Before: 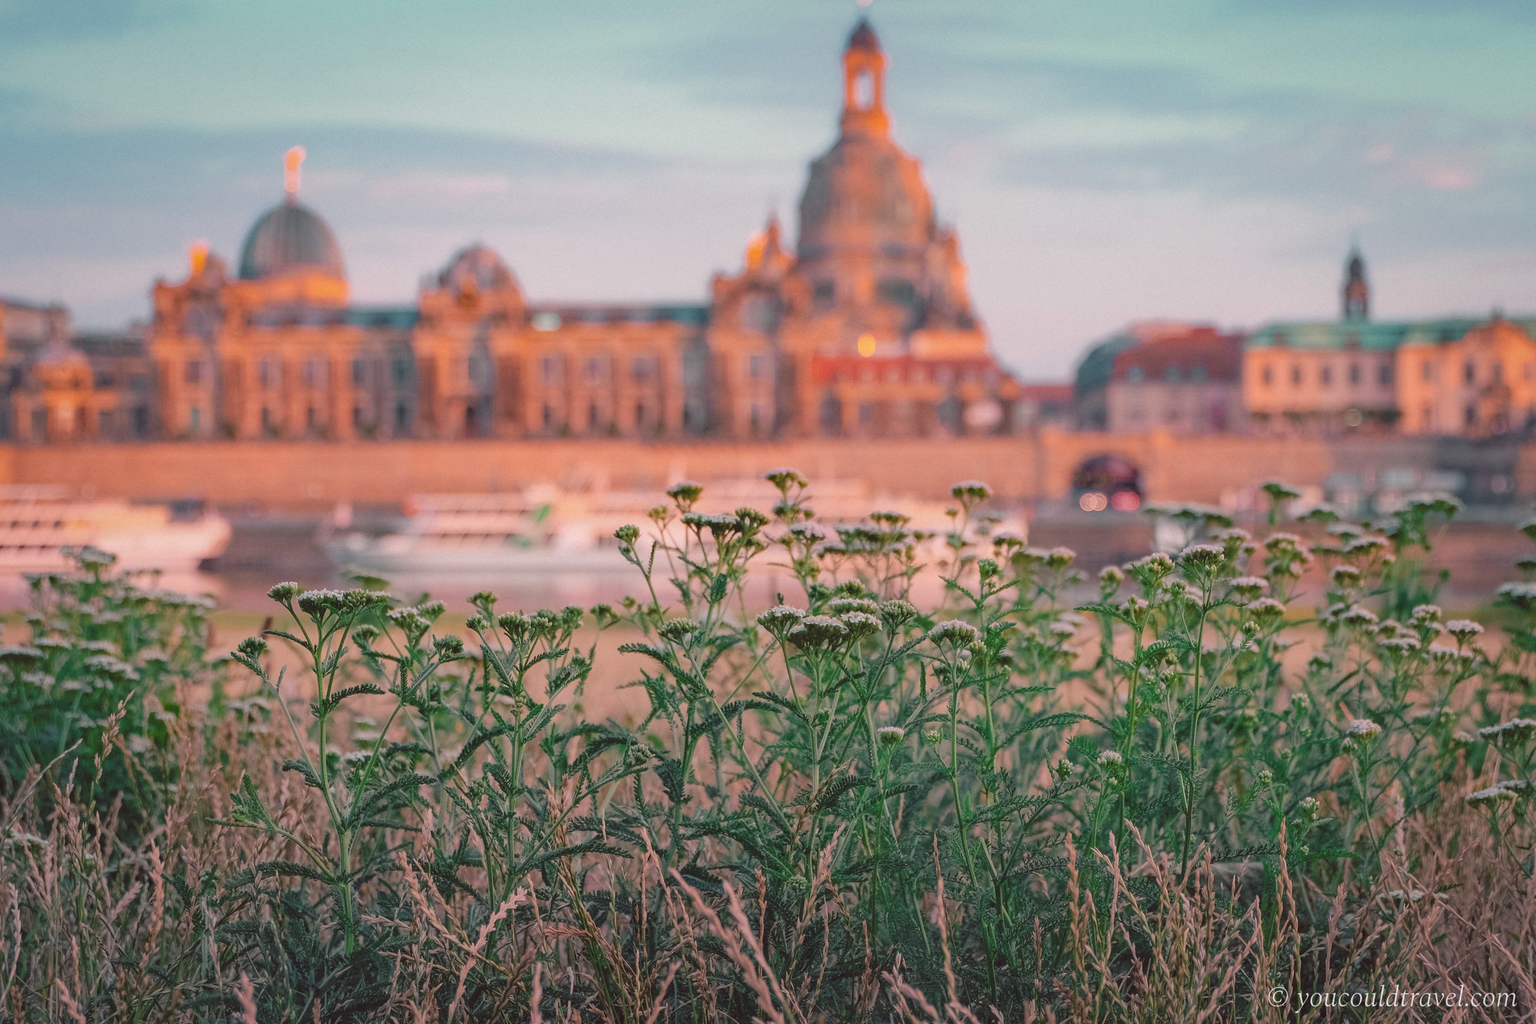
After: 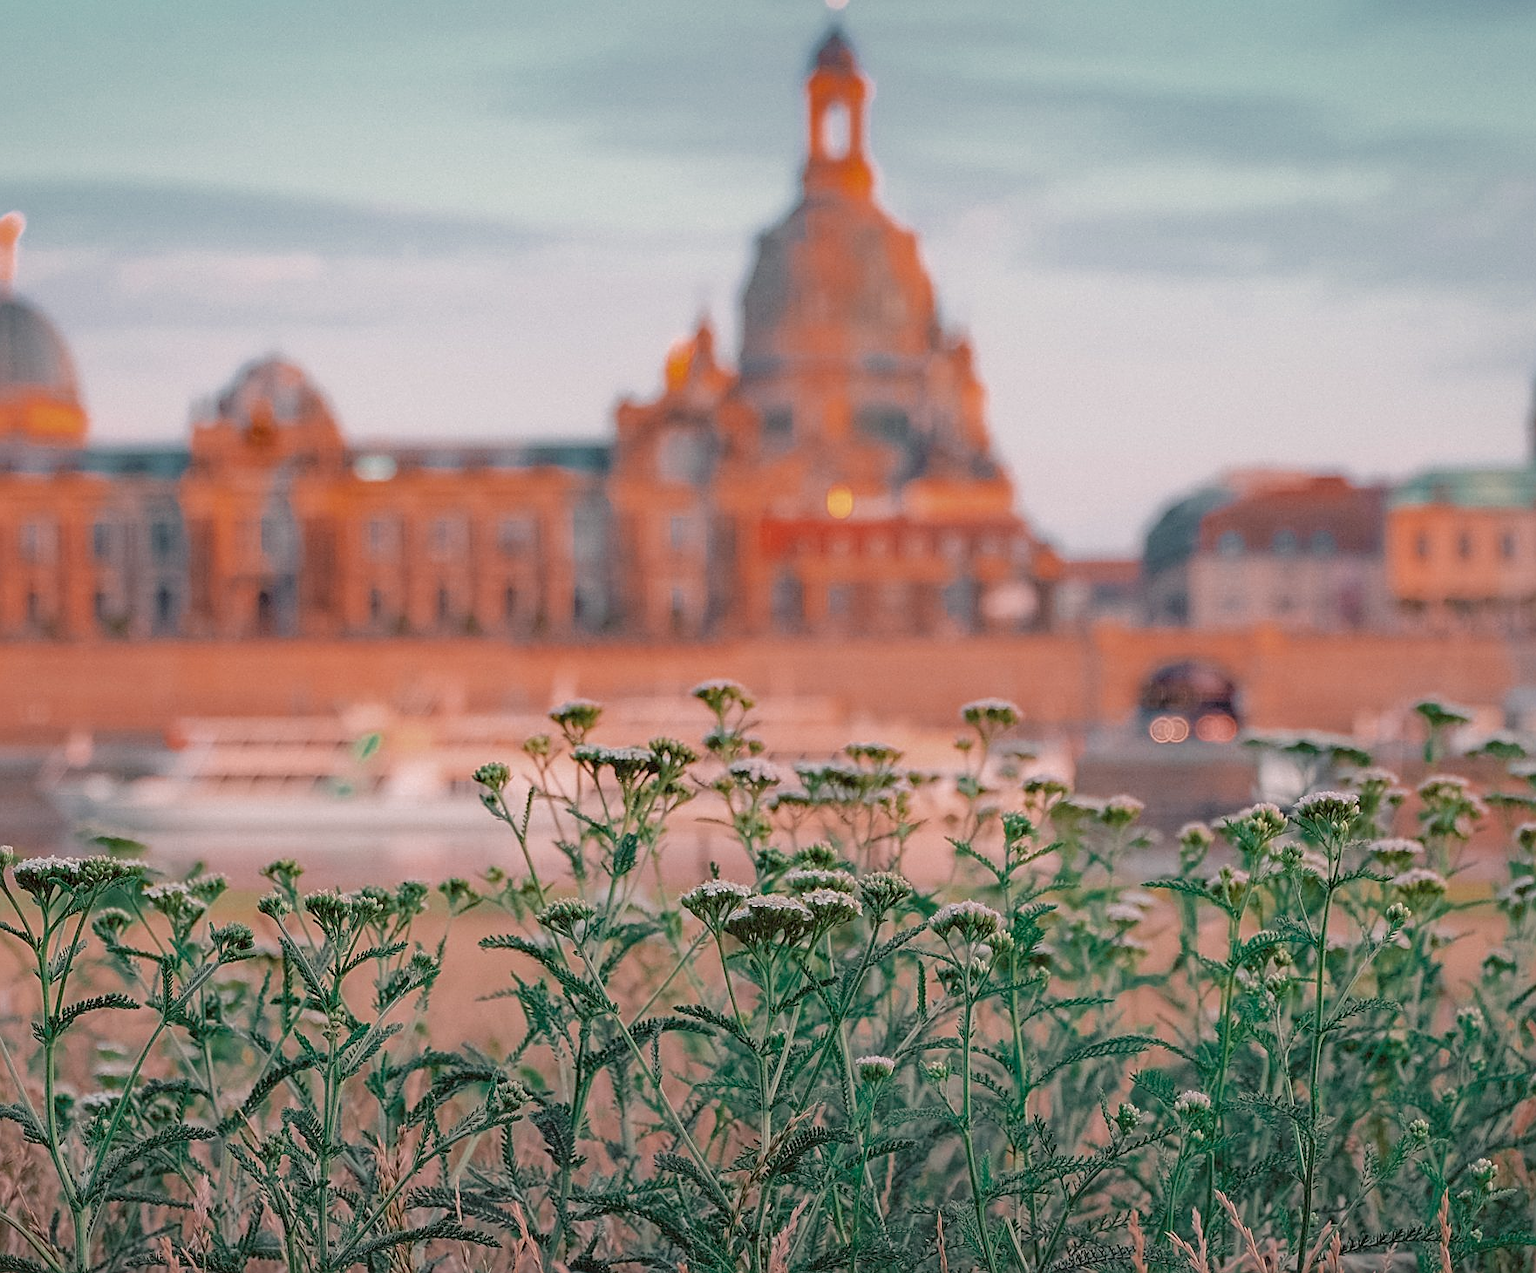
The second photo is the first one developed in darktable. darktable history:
contrast brightness saturation: contrast 0.029, brightness 0.061, saturation 0.125
color zones: curves: ch0 [(0, 0.5) (0.125, 0.4) (0.25, 0.5) (0.375, 0.4) (0.5, 0.4) (0.625, 0.35) (0.75, 0.35) (0.875, 0.5)]; ch1 [(0, 0.35) (0.125, 0.45) (0.25, 0.35) (0.375, 0.35) (0.5, 0.35) (0.625, 0.35) (0.75, 0.45) (0.875, 0.35)]; ch2 [(0, 0.6) (0.125, 0.5) (0.25, 0.5) (0.375, 0.6) (0.5, 0.6) (0.625, 0.5) (0.75, 0.5) (0.875, 0.5)]
exposure: black level correction 0.011, compensate highlight preservation false
sharpen: on, module defaults
crop: left 18.814%, right 12.349%, bottom 14.377%
